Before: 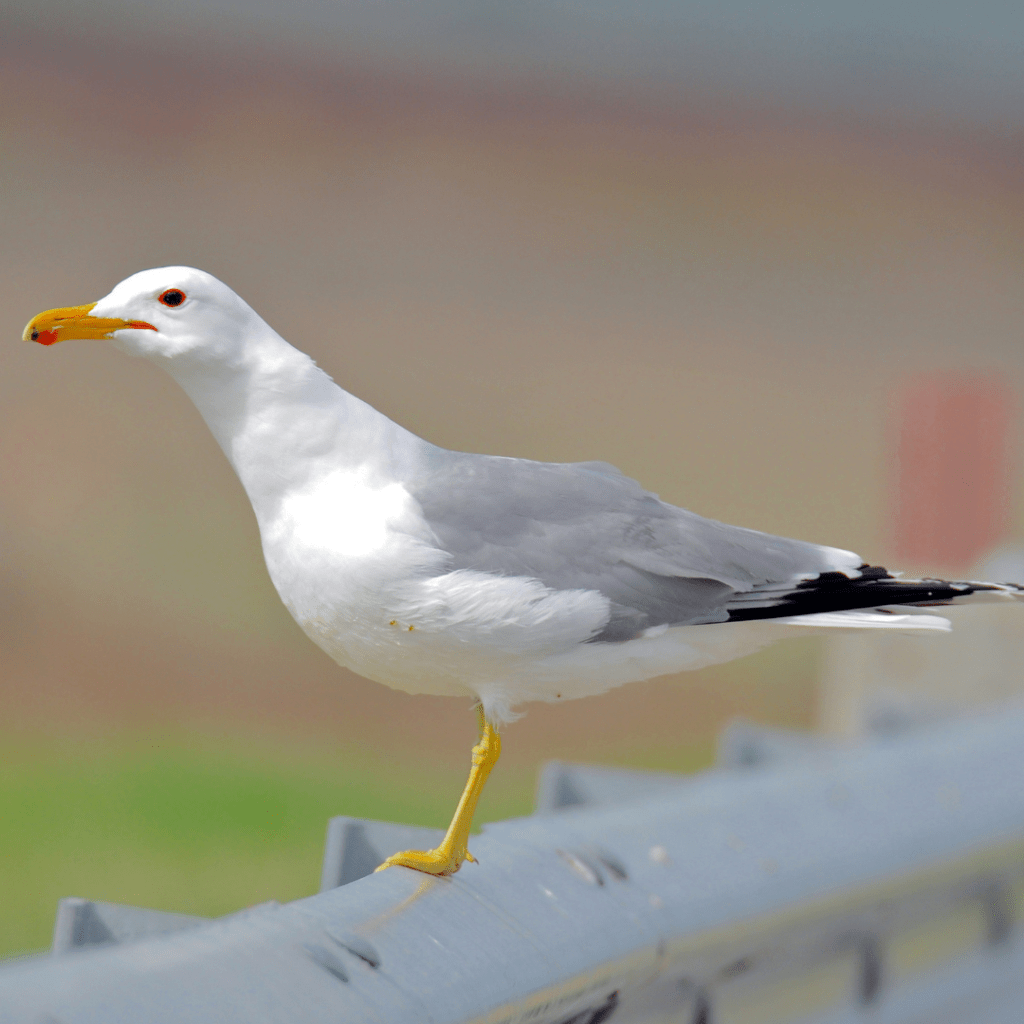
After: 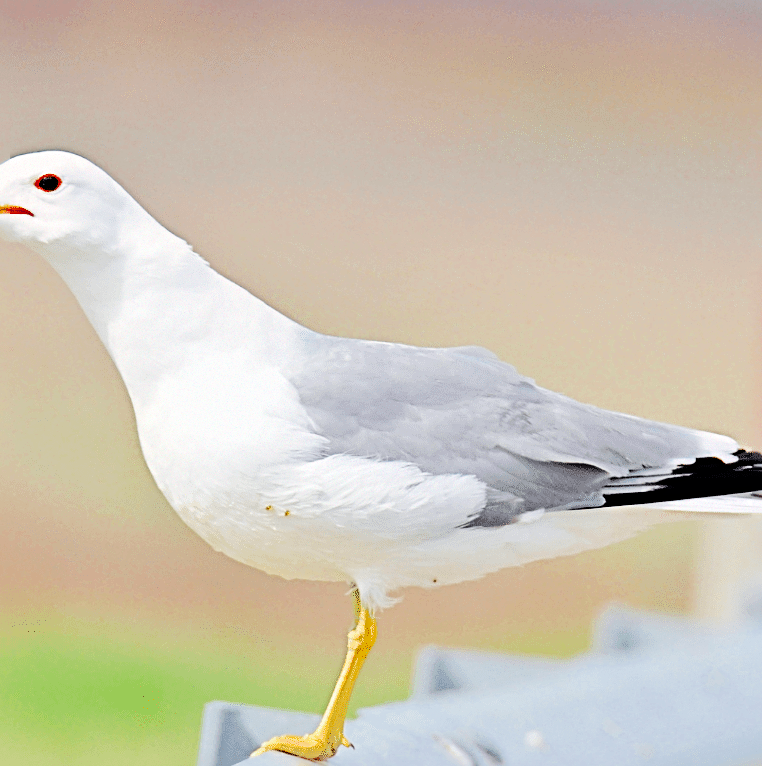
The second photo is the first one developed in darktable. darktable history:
shadows and highlights: radius 125.61, shadows 30.51, highlights -30.82, low approximation 0.01, soften with gaussian
filmic rgb: black relative exposure -5 EV, white relative exposure 3.97 EV, threshold -0.312 EV, transition 3.19 EV, structure ↔ texture 99.37%, hardness 2.9, contrast 1.4, enable highlight reconstruction true
exposure: black level correction 0, exposure 1.2 EV, compensate highlight preservation false
crop and rotate: left 12.149%, top 11.327%, right 13.386%, bottom 13.853%
sharpen: radius 3.655, amount 0.916
